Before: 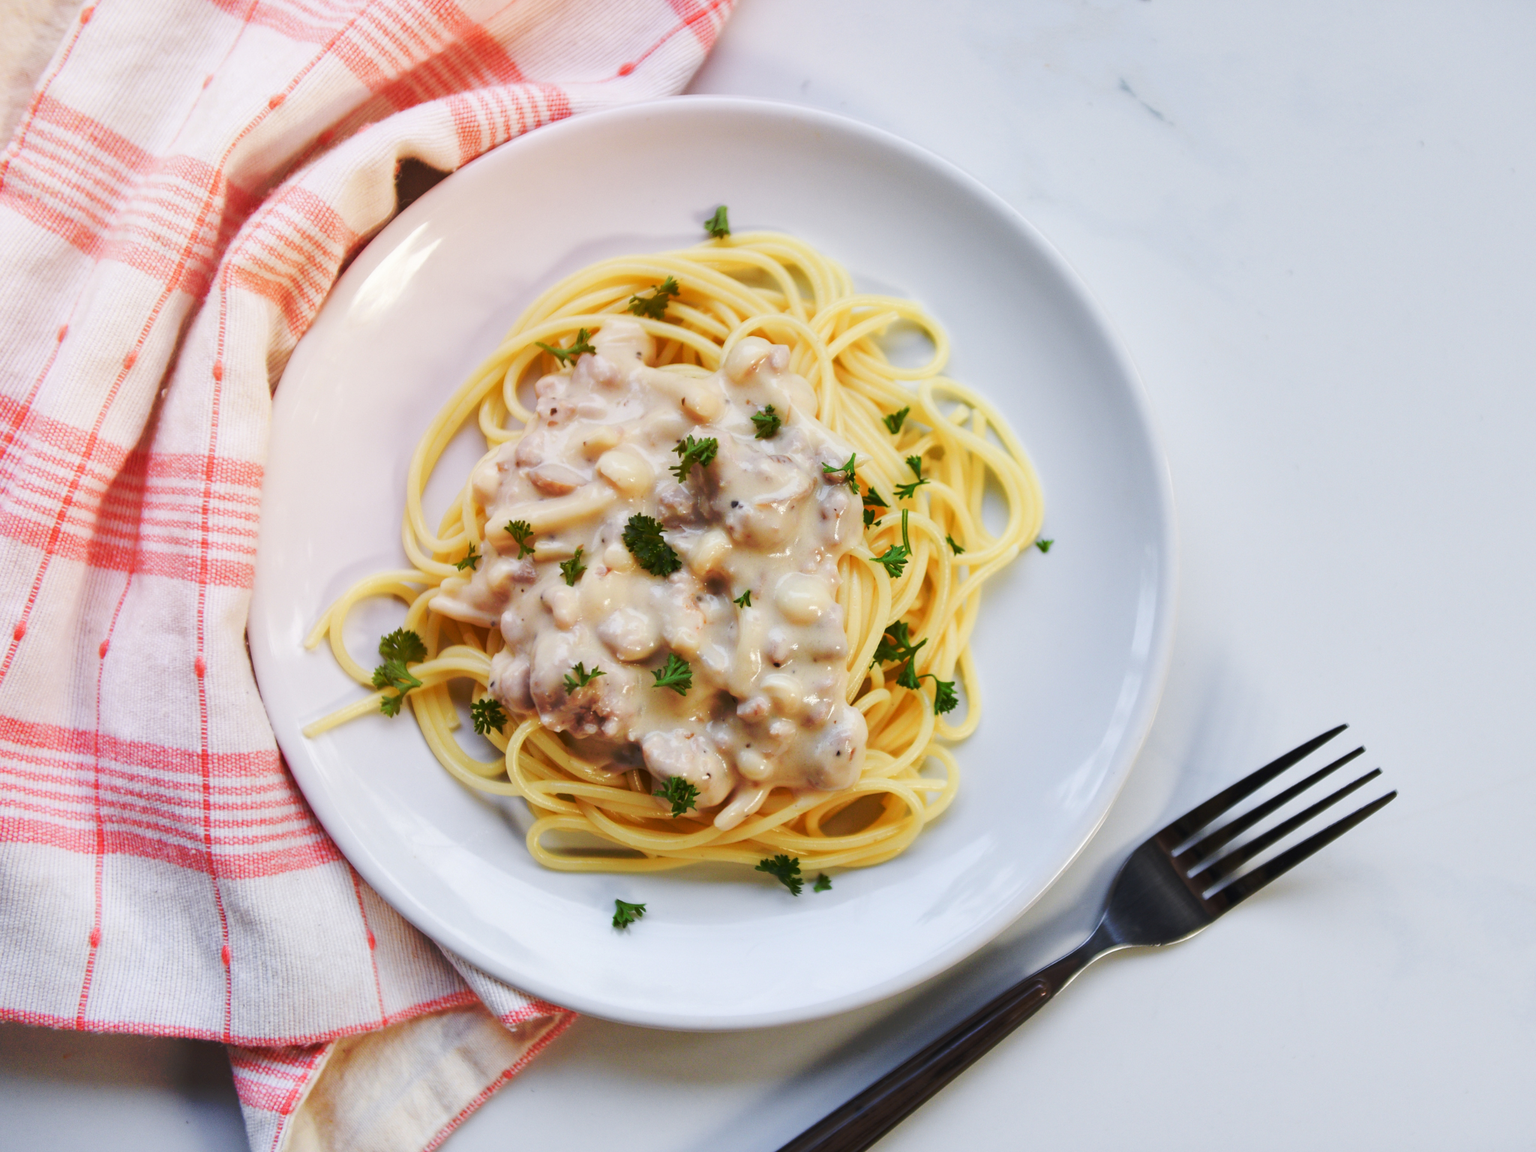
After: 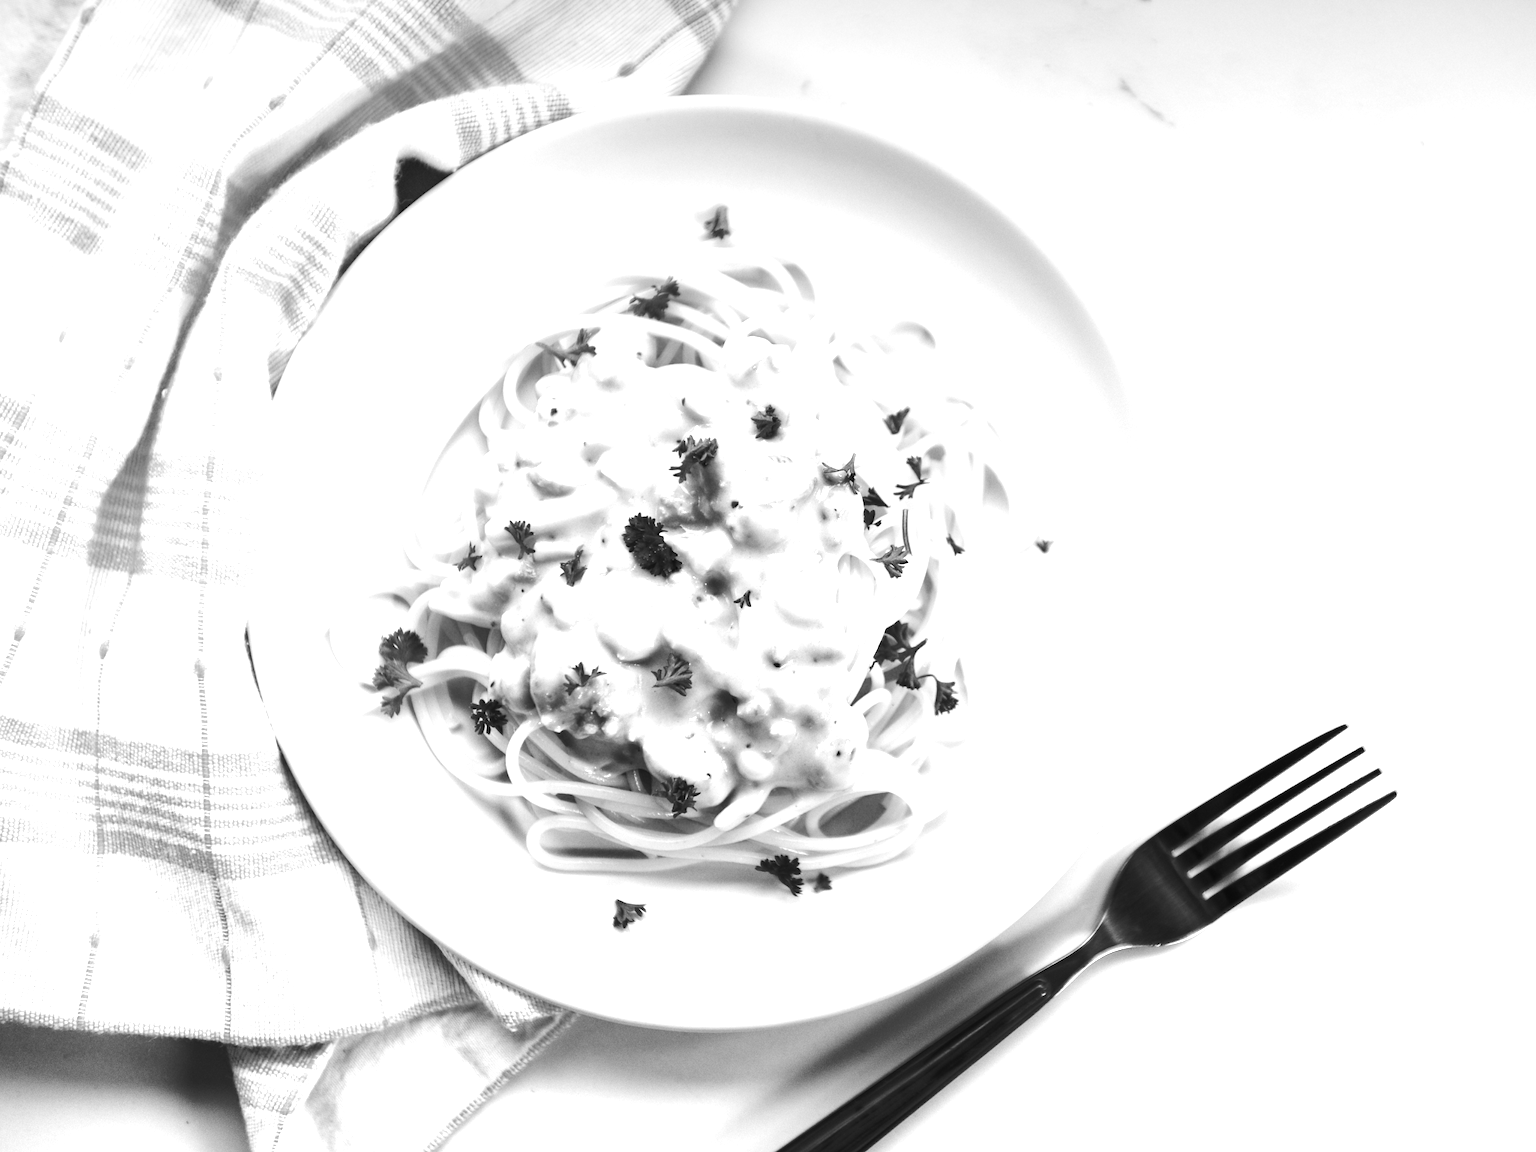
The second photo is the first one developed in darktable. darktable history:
tone equalizer: -8 EV -0.75 EV, -7 EV -0.7 EV, -6 EV -0.6 EV, -5 EV -0.4 EV, -3 EV 0.4 EV, -2 EV 0.6 EV, -1 EV 0.7 EV, +0 EV 0.75 EV, edges refinement/feathering 500, mask exposure compensation -1.57 EV, preserve details no
exposure: black level correction 0, exposure 0.5 EV, compensate exposure bias true, compensate highlight preservation false
monochrome: on, module defaults
white balance: red 1.066, blue 1.119
graduated density: density 2.02 EV, hardness 44%, rotation 0.374°, offset 8.21, hue 208.8°, saturation 97%
